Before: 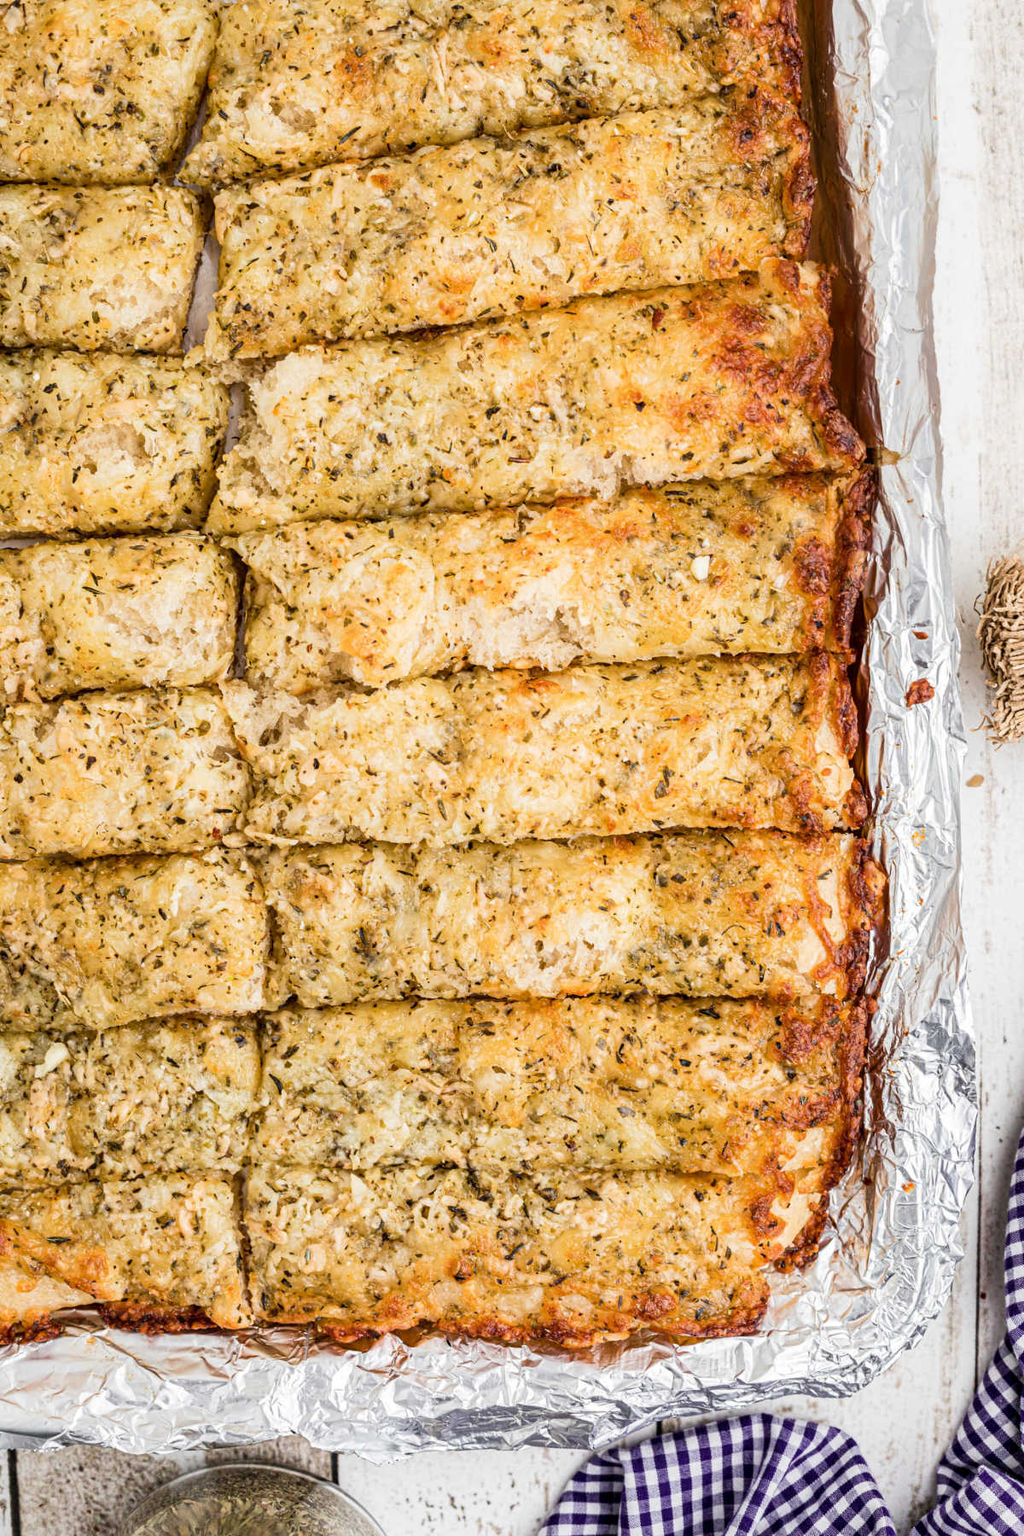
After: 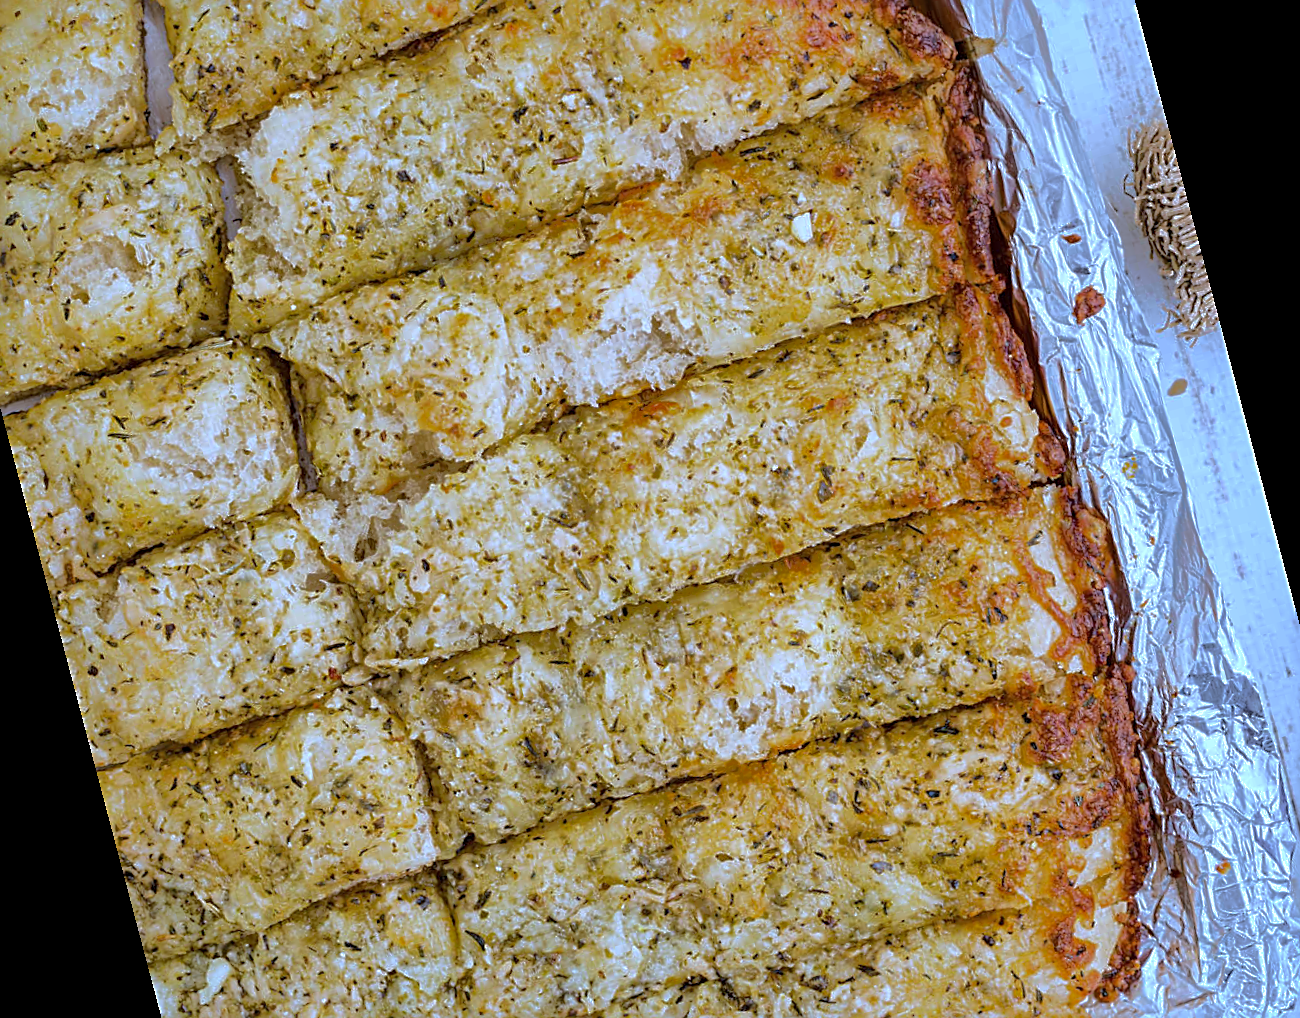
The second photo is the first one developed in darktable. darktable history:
rotate and perspective: rotation -14.8°, crop left 0.1, crop right 0.903, crop top 0.25, crop bottom 0.748
shadows and highlights: shadows 25, highlights -70
sharpen: on, module defaults
white balance: red 0.871, blue 1.249
